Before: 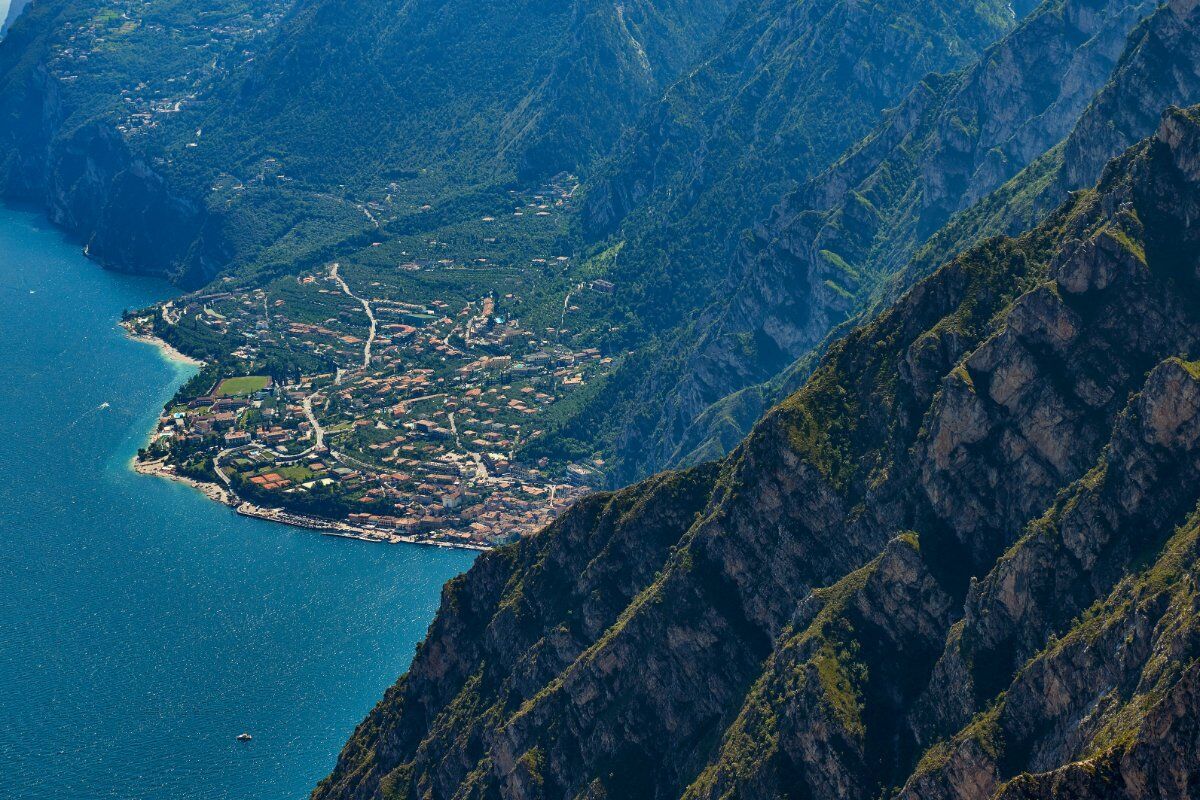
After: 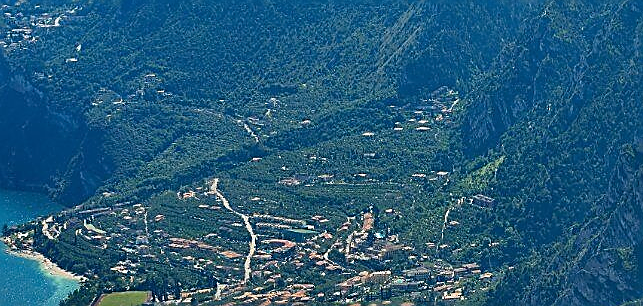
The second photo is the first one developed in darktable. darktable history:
sharpen: radius 1.399, amount 1.26, threshold 0.64
crop: left 10.068%, top 10.636%, right 36.281%, bottom 51.101%
